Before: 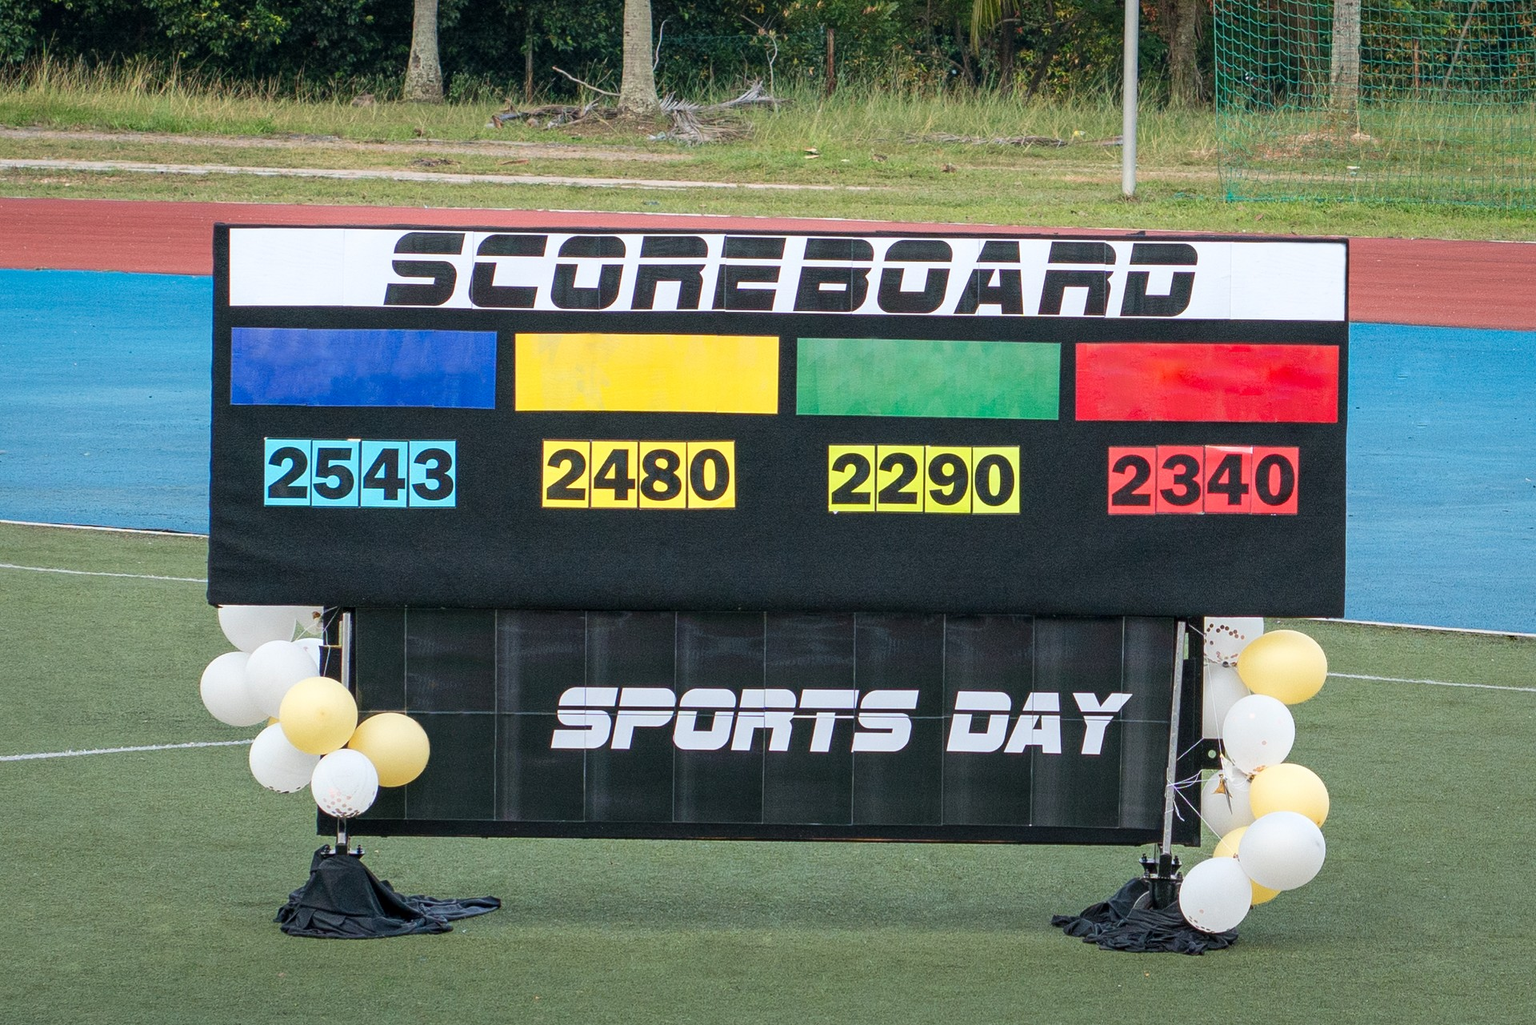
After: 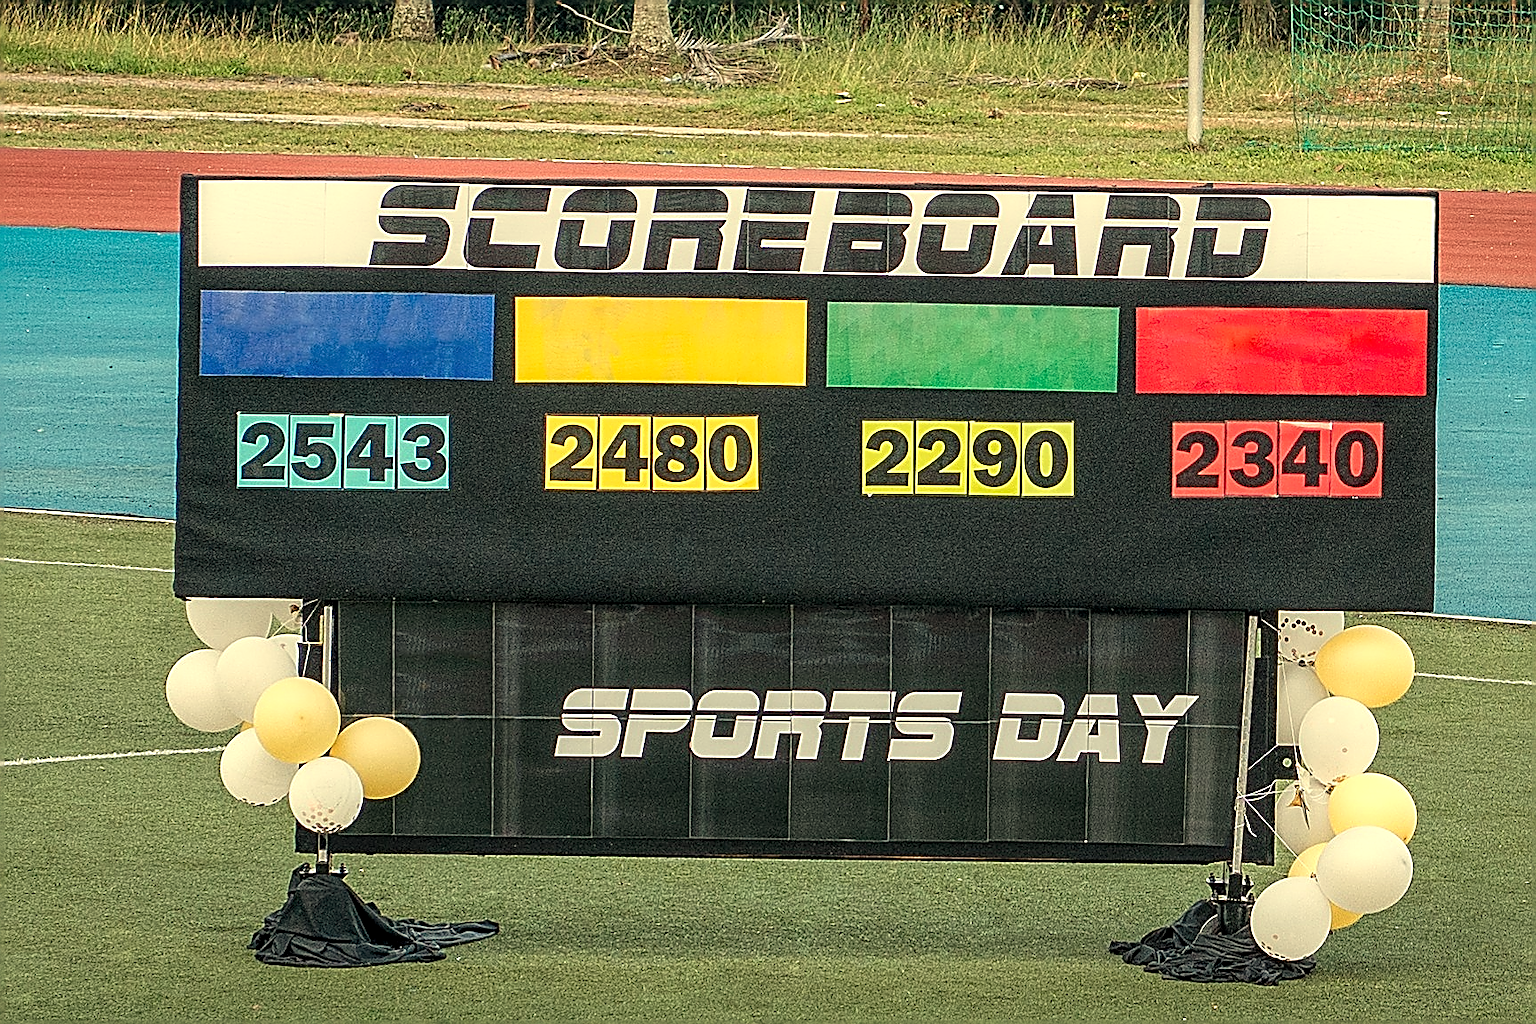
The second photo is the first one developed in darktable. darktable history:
crop: left 3.305%, top 6.436%, right 6.389%, bottom 3.258%
white balance: red 1.08, blue 0.791
local contrast: on, module defaults
sharpen: amount 1.861
exposure: exposure 0.078 EV, compensate highlight preservation false
